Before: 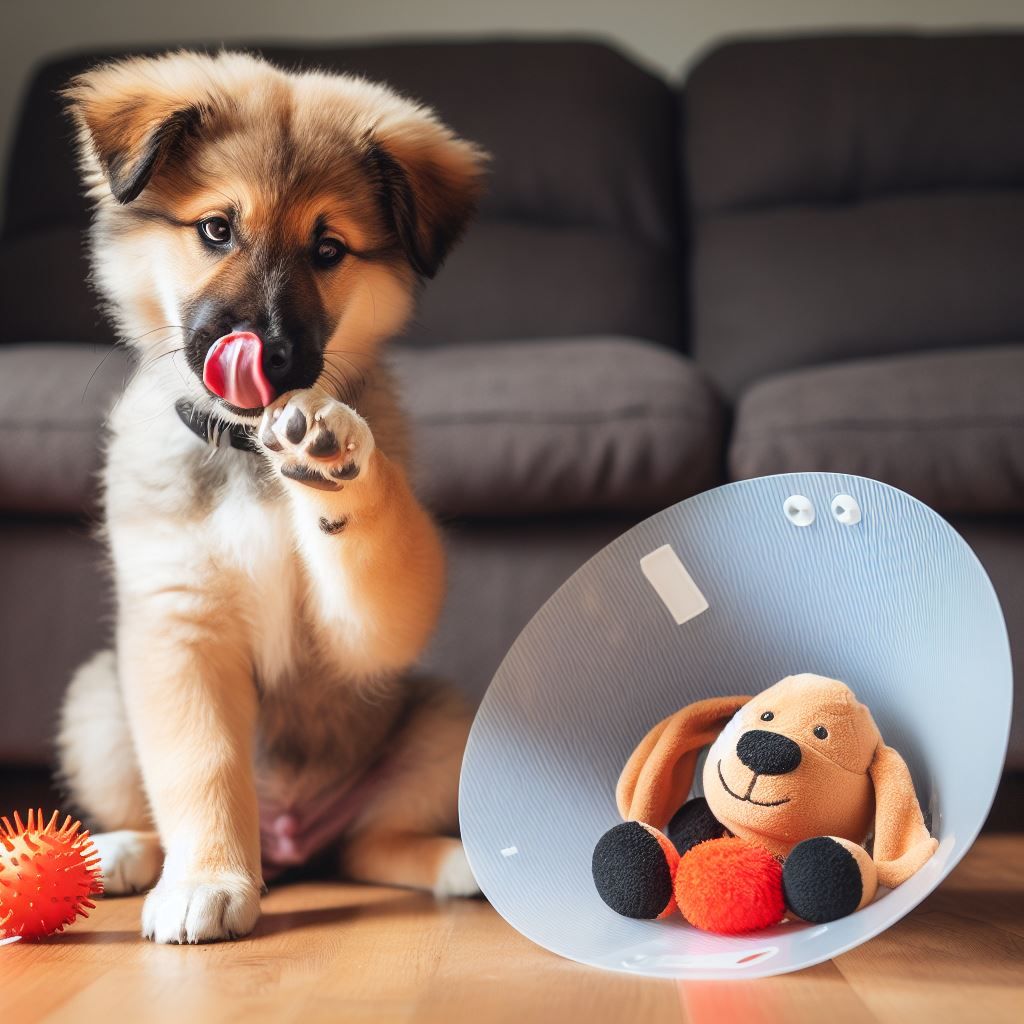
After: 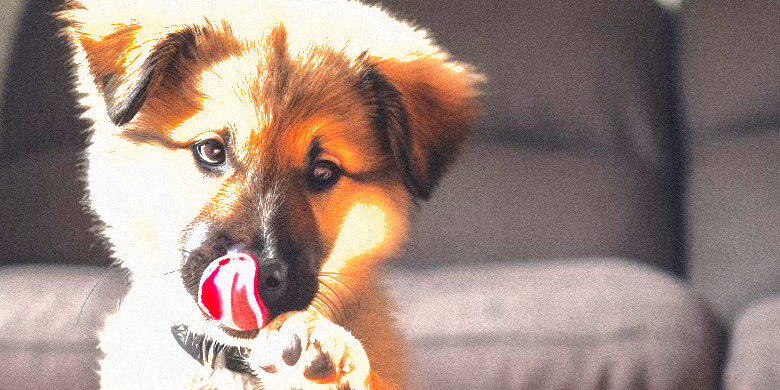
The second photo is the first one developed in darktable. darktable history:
crop: left 0.579%, top 7.627%, right 23.167%, bottom 54.275%
exposure: black level correction 0, exposure 1.9 EV, compensate highlight preservation false
shadows and highlights: shadows 40, highlights -60
grain: coarseness 9.38 ISO, strength 34.99%, mid-tones bias 0%
